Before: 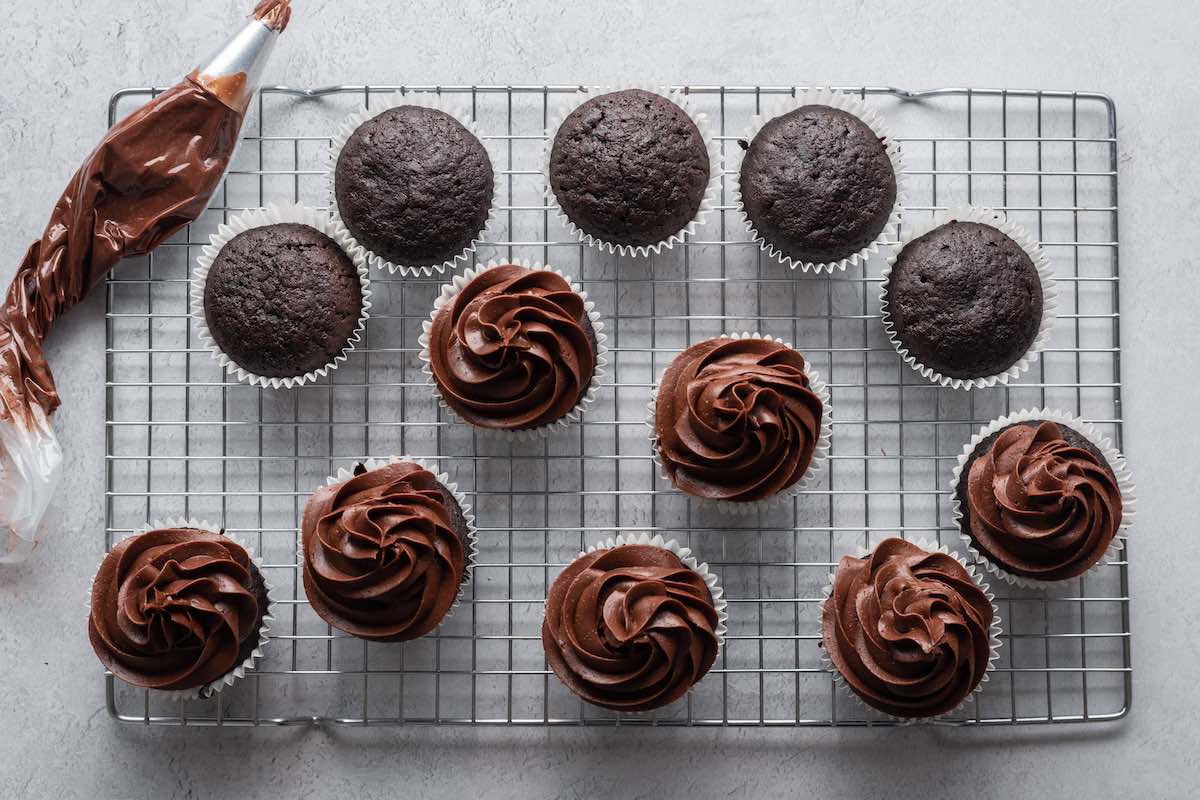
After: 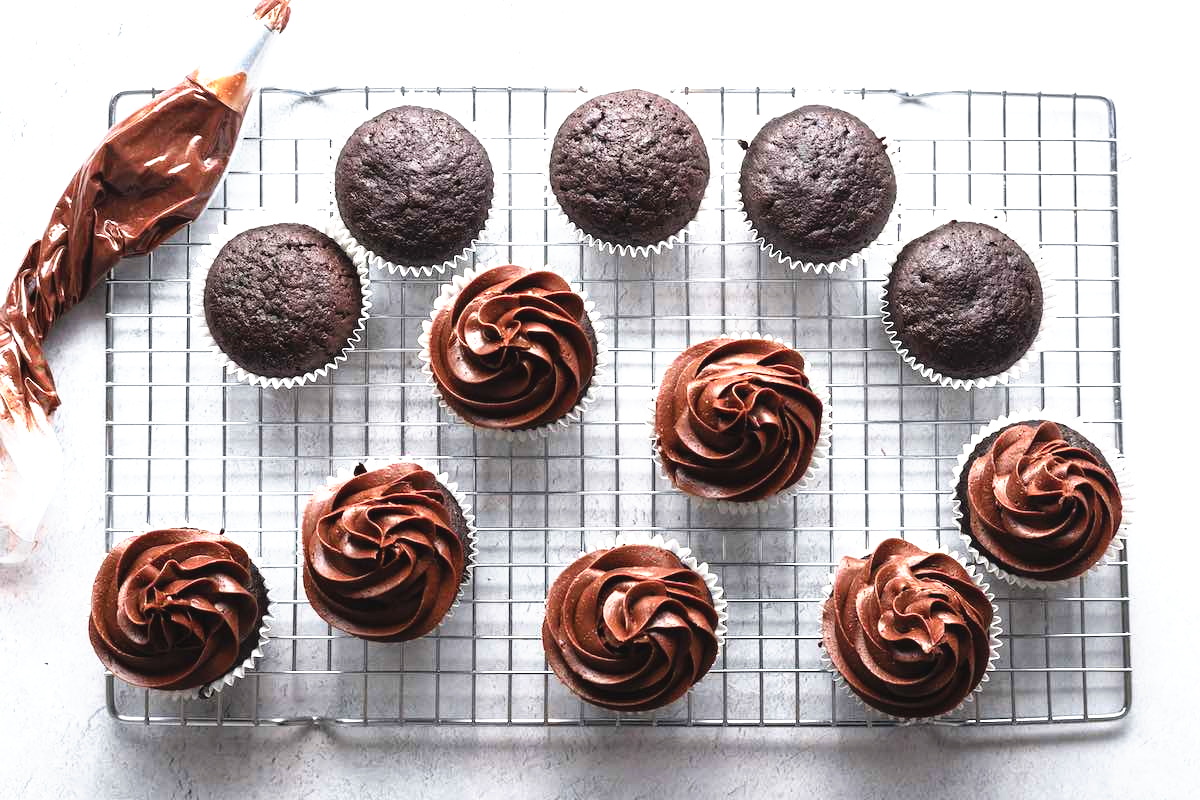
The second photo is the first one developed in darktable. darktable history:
tone curve: curves: ch0 [(0, 0) (0.003, 0.001) (0.011, 0.005) (0.025, 0.011) (0.044, 0.02) (0.069, 0.031) (0.1, 0.045) (0.136, 0.077) (0.177, 0.124) (0.224, 0.181) (0.277, 0.245) (0.335, 0.316) (0.399, 0.393) (0.468, 0.477) (0.543, 0.568) (0.623, 0.666) (0.709, 0.771) (0.801, 0.871) (0.898, 0.965) (1, 1)], preserve colors none
exposure: black level correction -0.005, exposure 1 EV, compensate highlight preservation false
